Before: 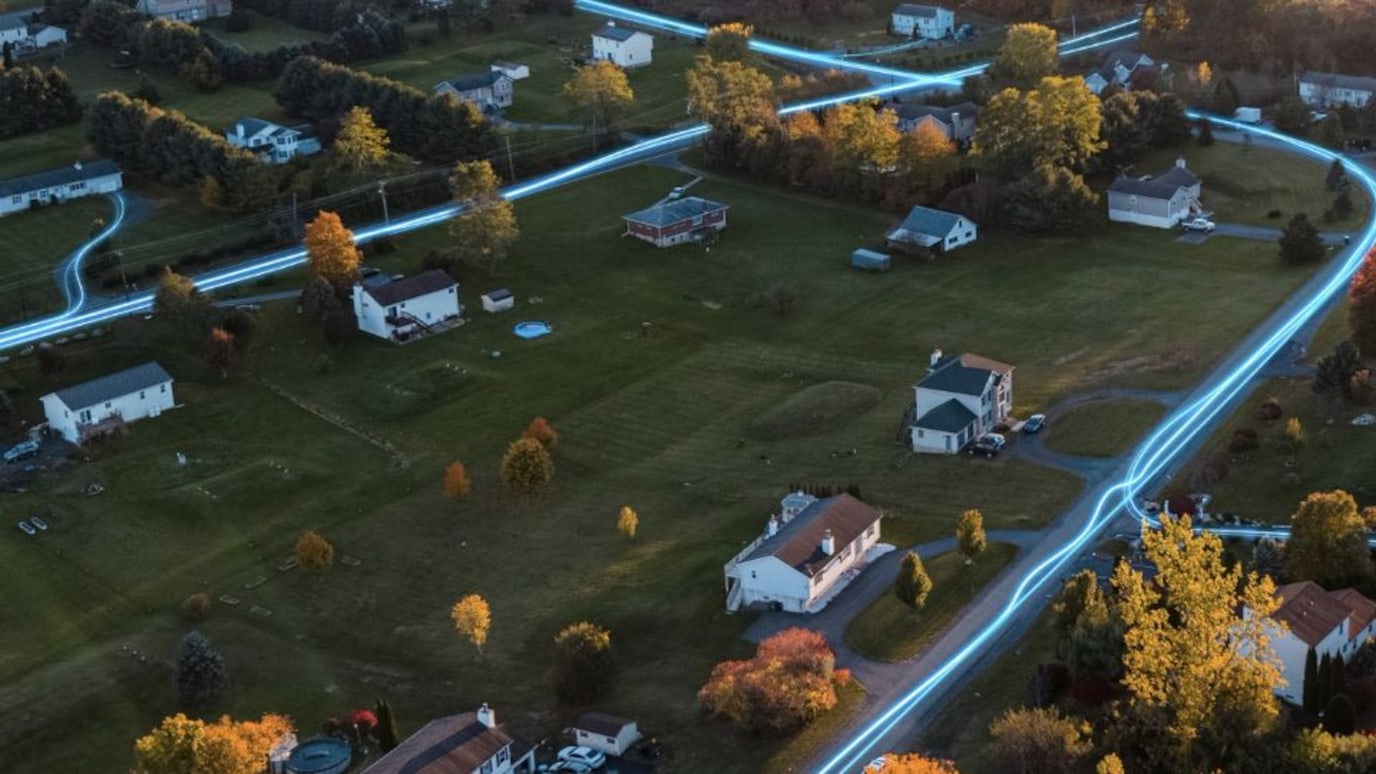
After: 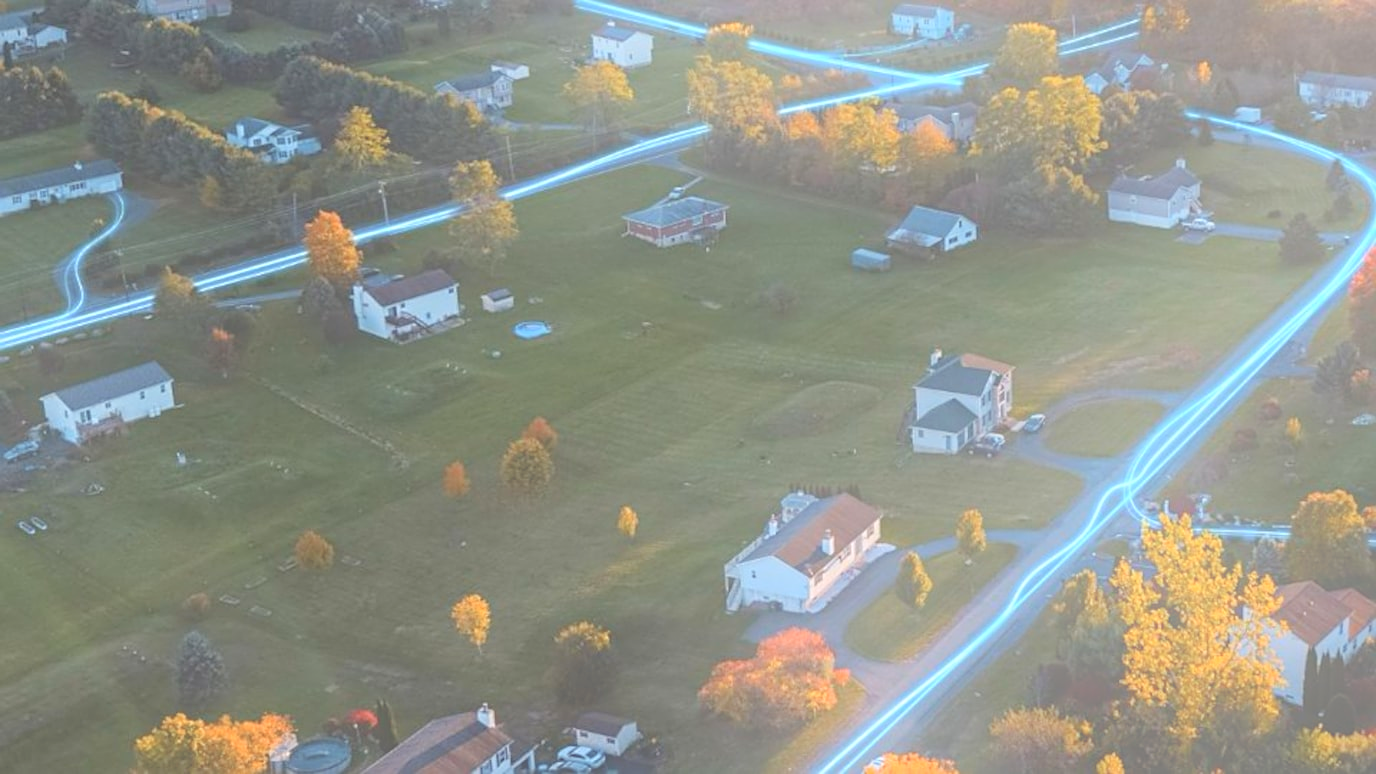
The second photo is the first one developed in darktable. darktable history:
sharpen: on, module defaults
exposure: compensate exposure bias true, compensate highlight preservation false
bloom: size 25%, threshold 5%, strength 90%
